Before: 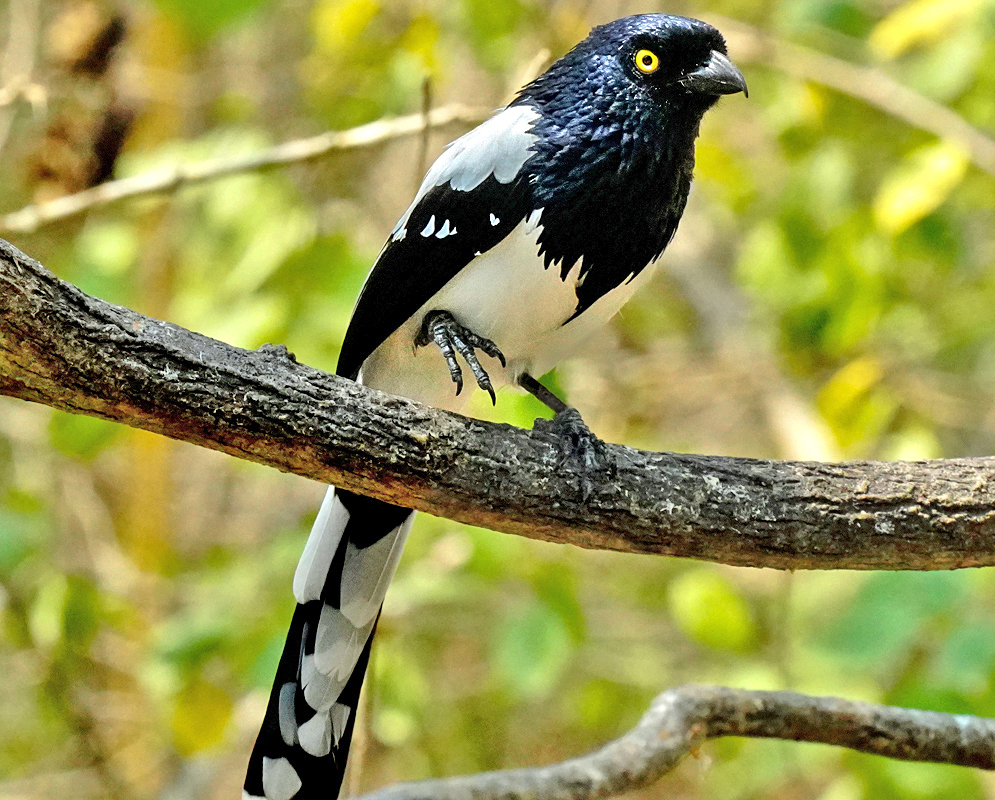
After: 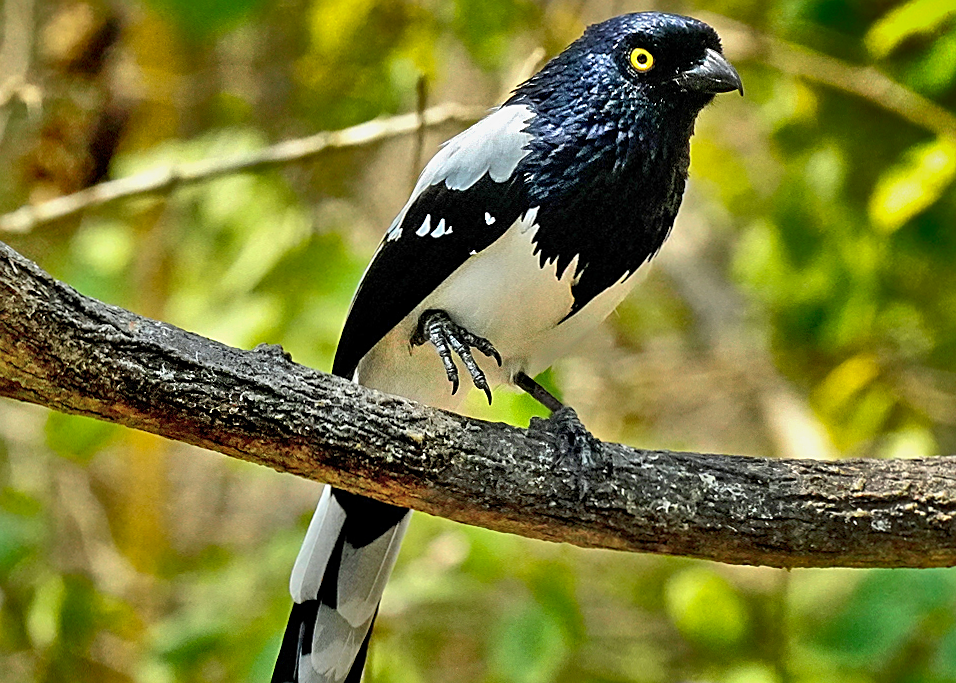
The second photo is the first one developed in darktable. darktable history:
shadows and highlights: radius 123.98, shadows 100, white point adjustment -3, highlights -100, highlights color adjustment 89.84%, soften with gaussian
crop and rotate: angle 0.2°, left 0.275%, right 3.127%, bottom 14.18%
sharpen: on, module defaults
